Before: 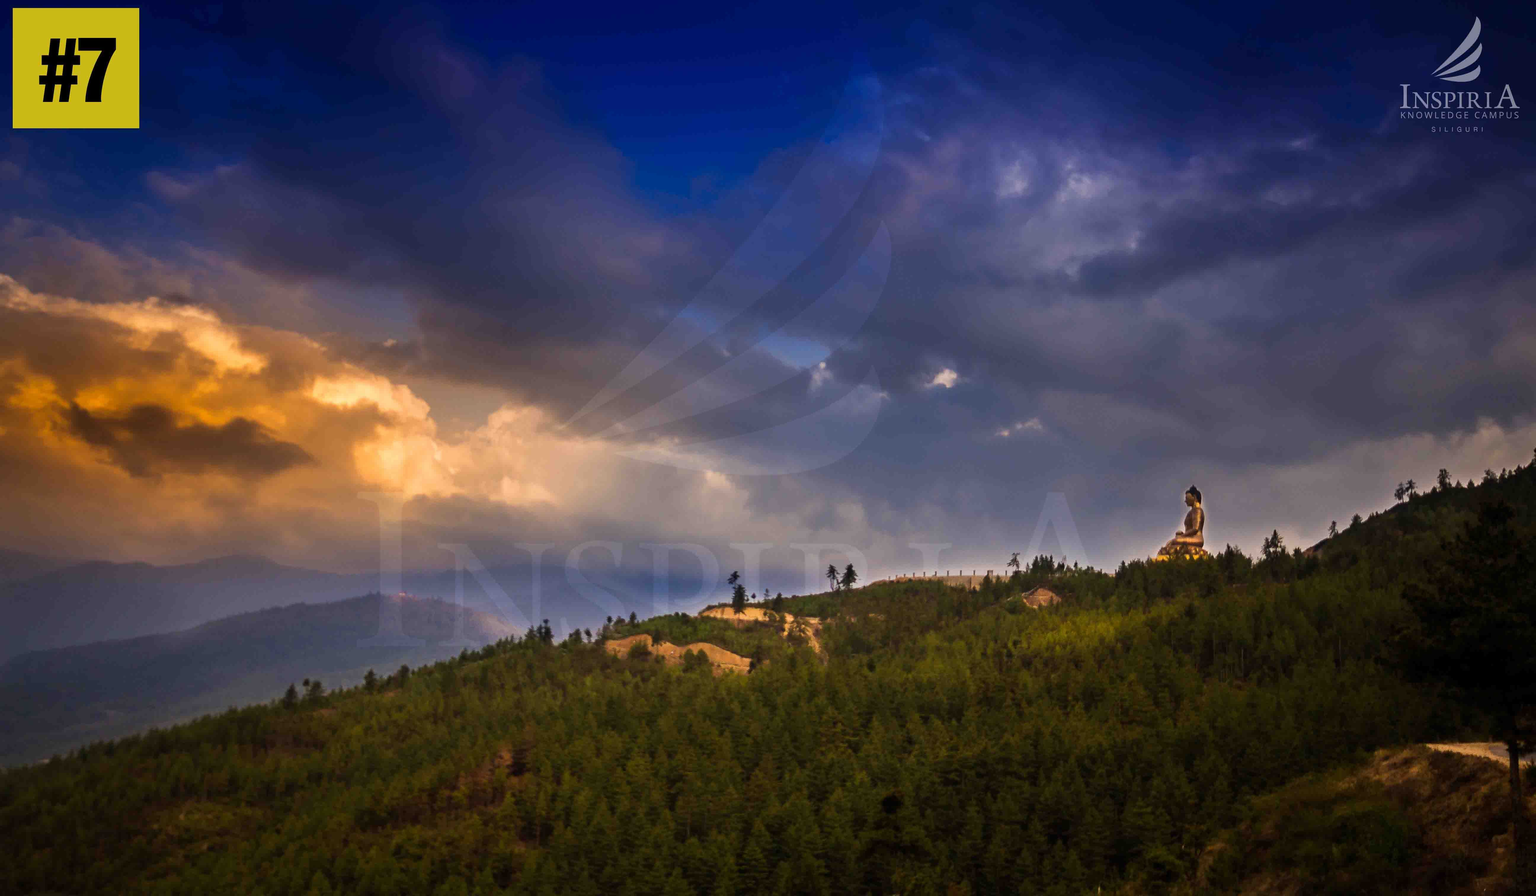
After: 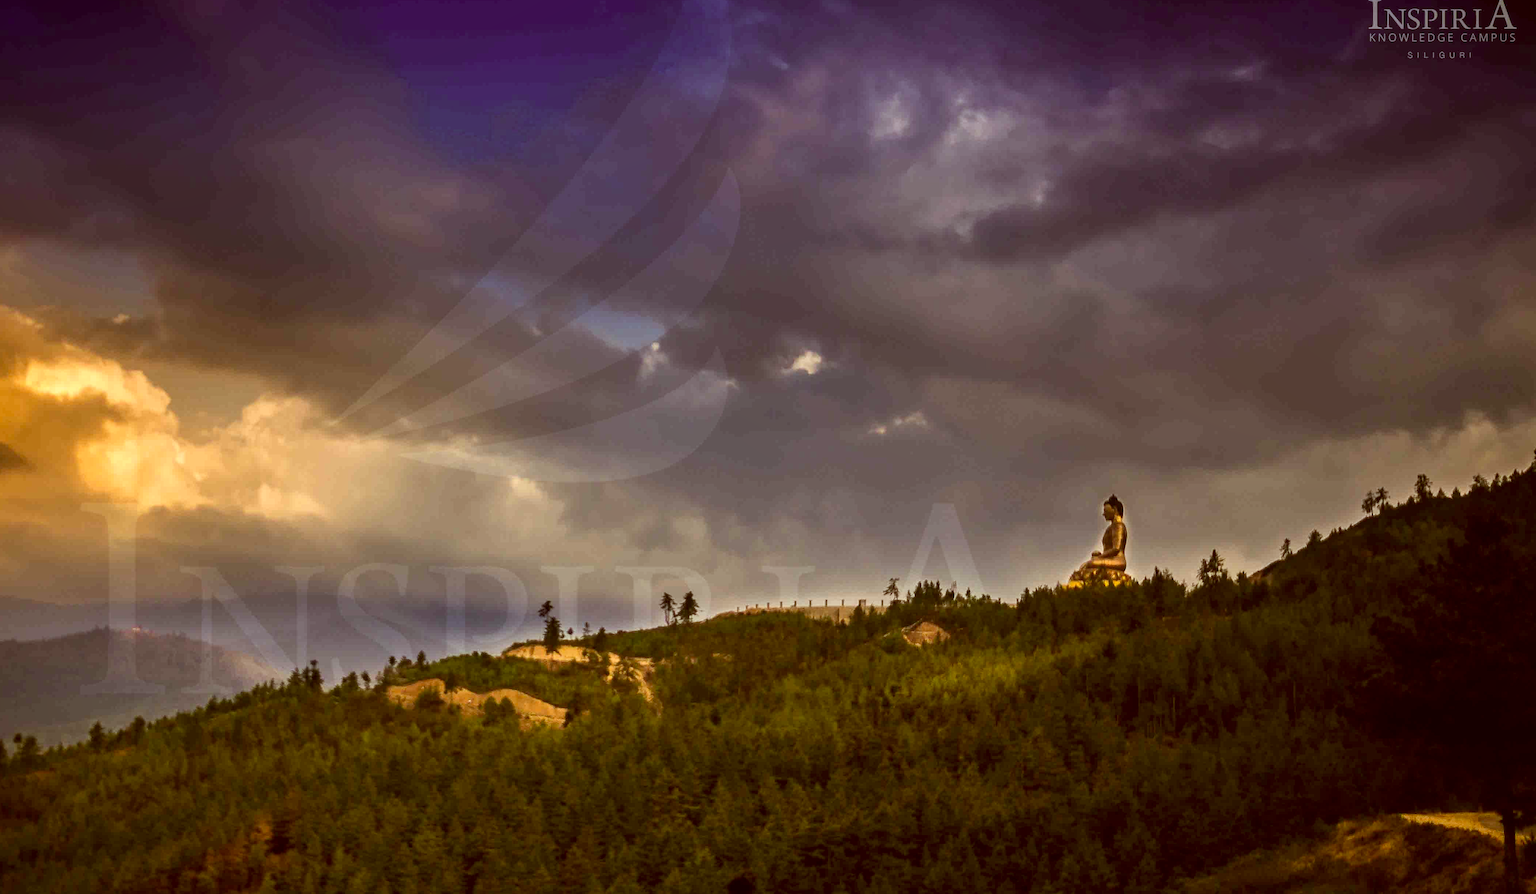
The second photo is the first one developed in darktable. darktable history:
color correction: highlights a* -5.29, highlights b* 9.8, shadows a* 9.45, shadows b* 24.68
crop: left 19.021%, top 9.514%, right 0.001%, bottom 9.637%
contrast brightness saturation: saturation -0.057
local contrast: on, module defaults
vignetting: fall-off start 99.49%, saturation 0.38, width/height ratio 1.307
